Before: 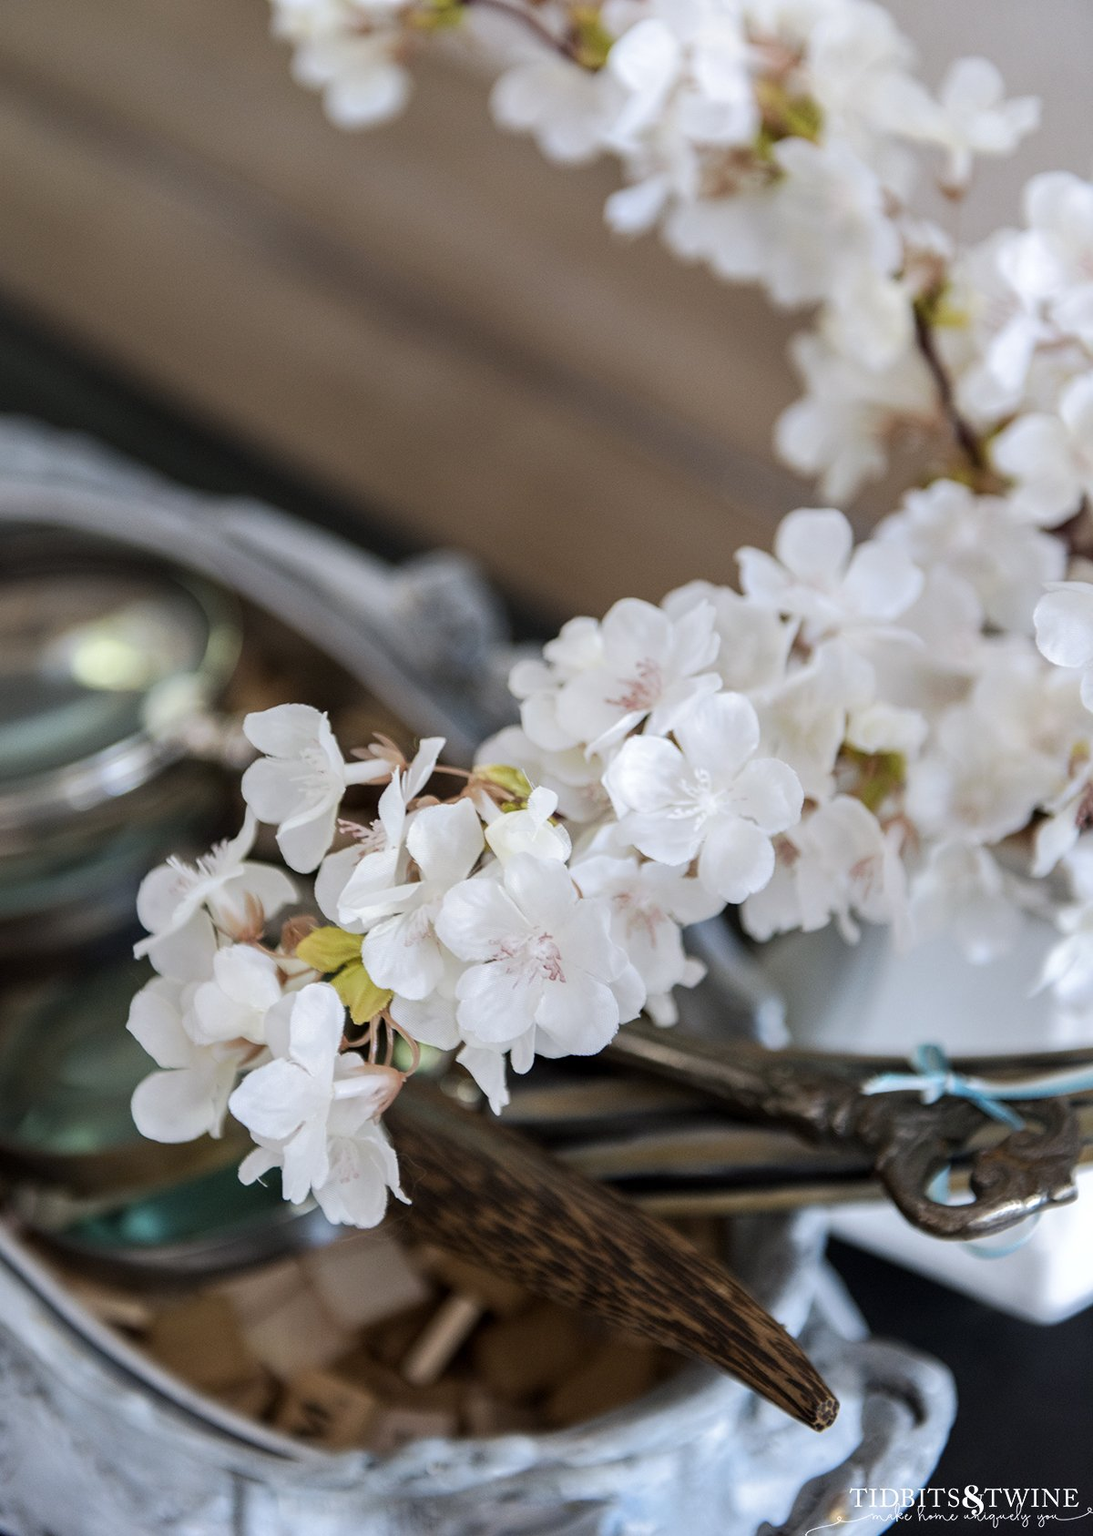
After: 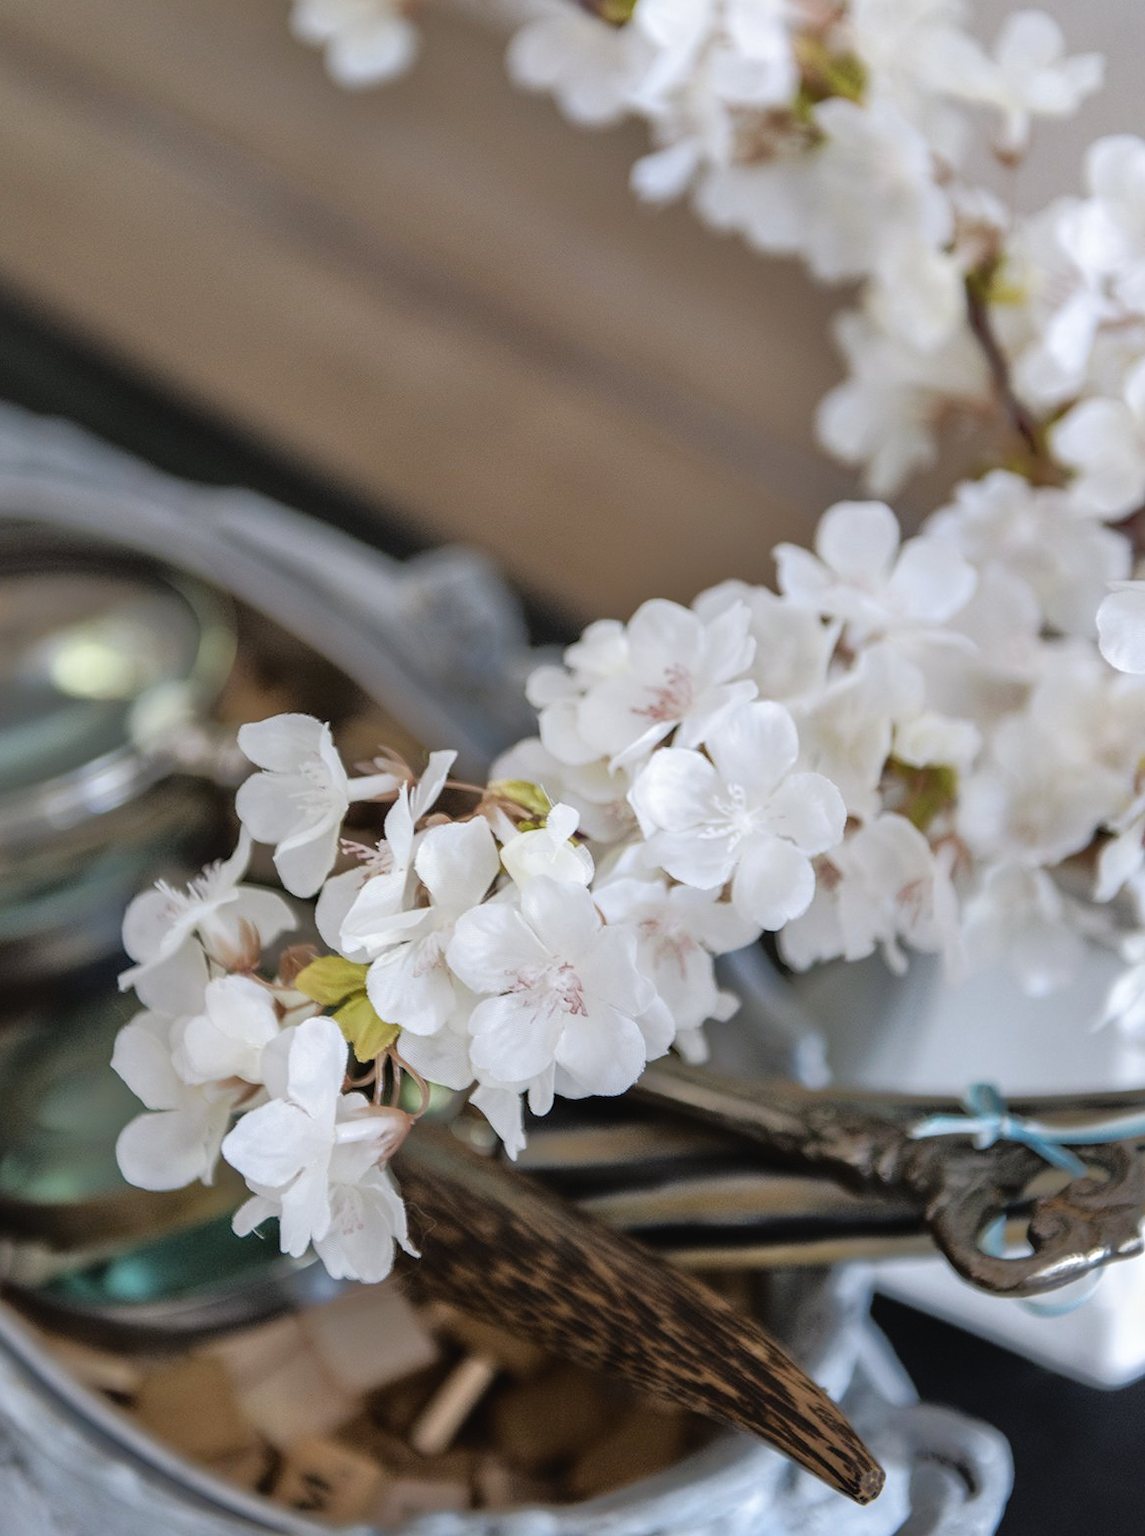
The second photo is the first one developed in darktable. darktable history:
contrast brightness saturation: contrast -0.075, brightness -0.038, saturation -0.111
tone equalizer: -8 EV -0.531 EV, -7 EV -0.341 EV, -6 EV -0.119 EV, -5 EV 0.391 EV, -4 EV 0.951 EV, -3 EV 0.81 EV, -2 EV -0.007 EV, -1 EV 0.138 EV, +0 EV -0.024 EV, mask exposure compensation -0.485 EV
crop: left 2.271%, top 3.116%, right 1.236%, bottom 4.879%
color correction: highlights b* 0.024, saturation 1.06
exposure: compensate exposure bias true, compensate highlight preservation false
